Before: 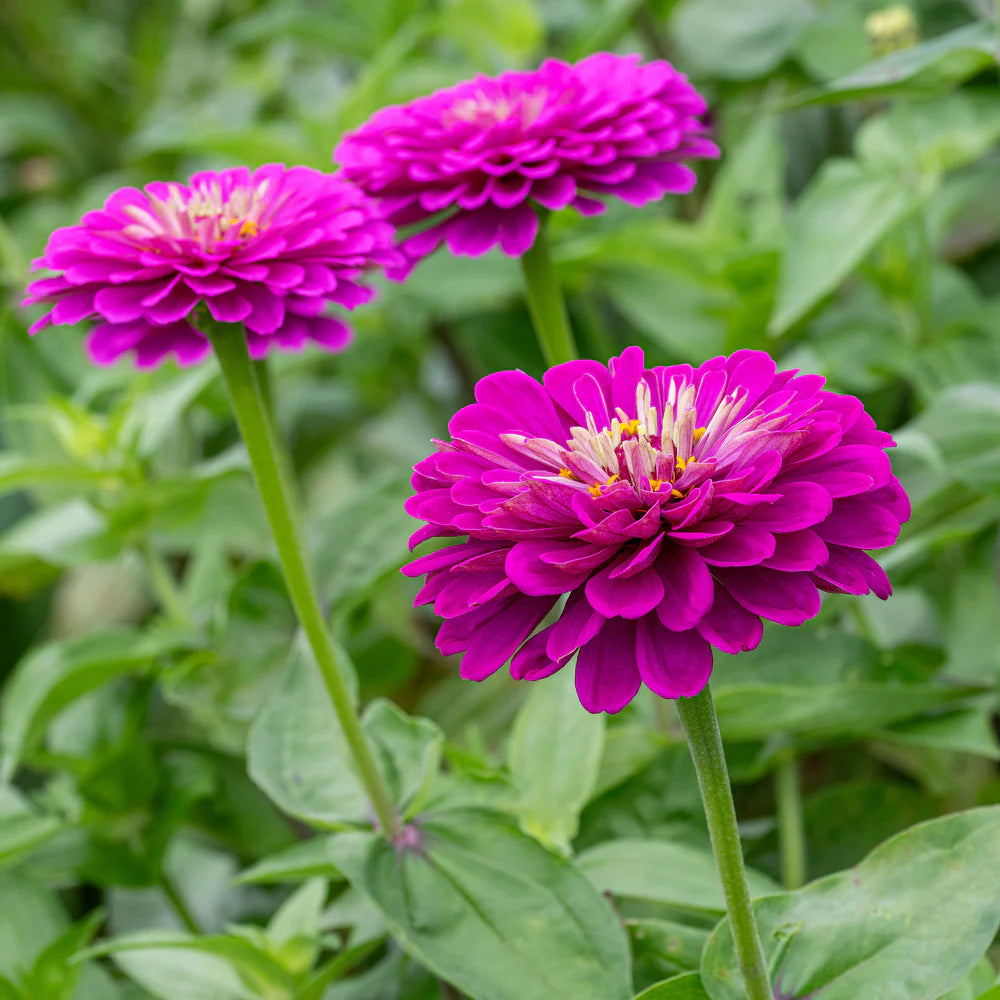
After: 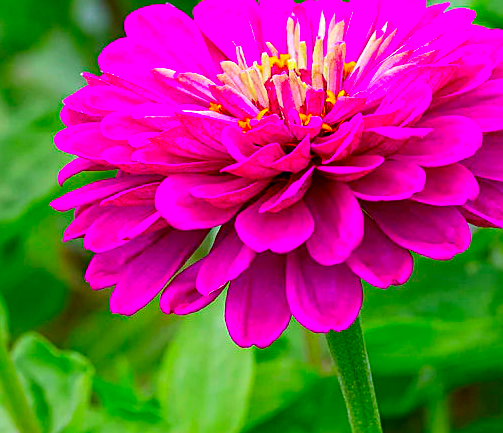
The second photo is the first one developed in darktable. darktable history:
color correction: saturation 2.15
crop: left 35.03%, top 36.625%, right 14.663%, bottom 20.057%
sharpen: on, module defaults
